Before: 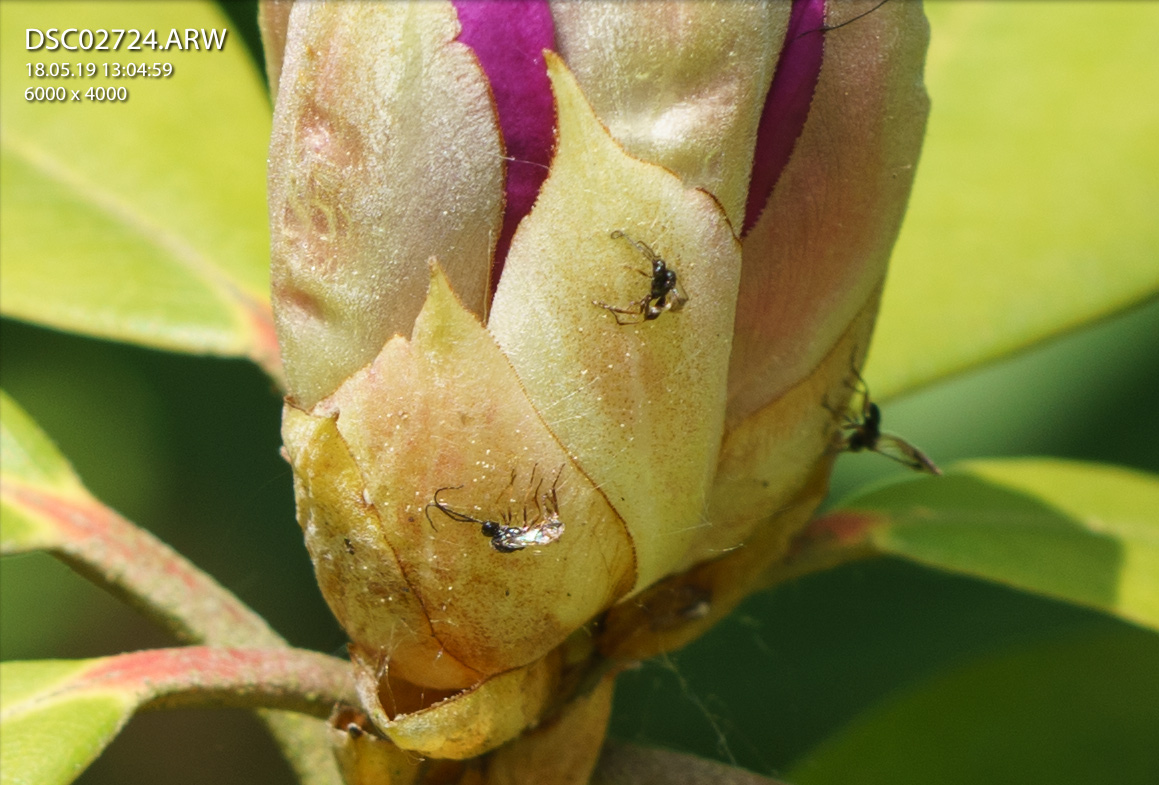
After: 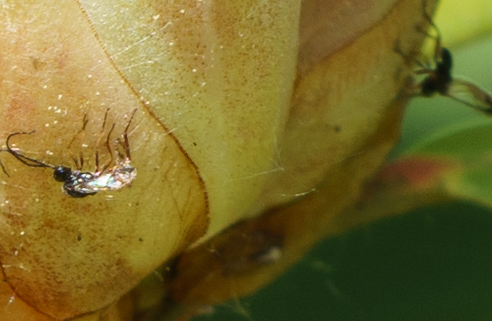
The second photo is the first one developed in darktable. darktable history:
crop: left 36.997%, top 45.291%, right 20.549%, bottom 13.716%
